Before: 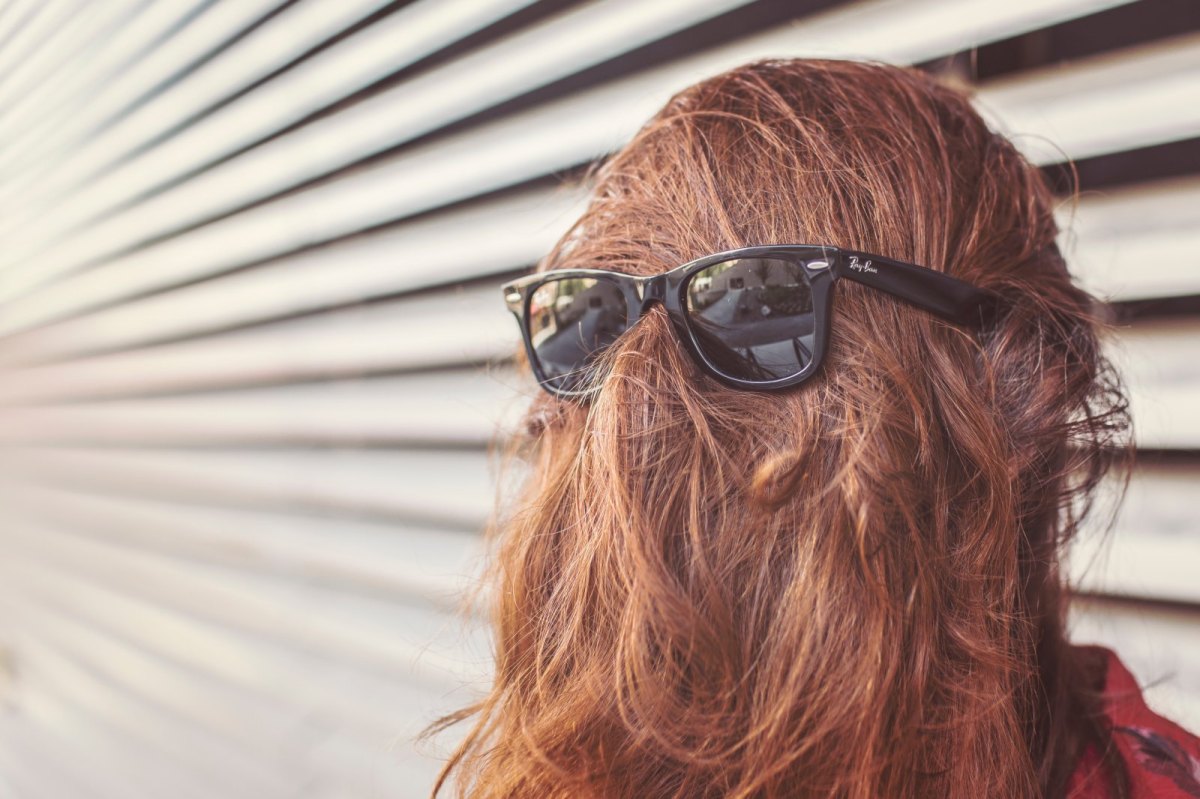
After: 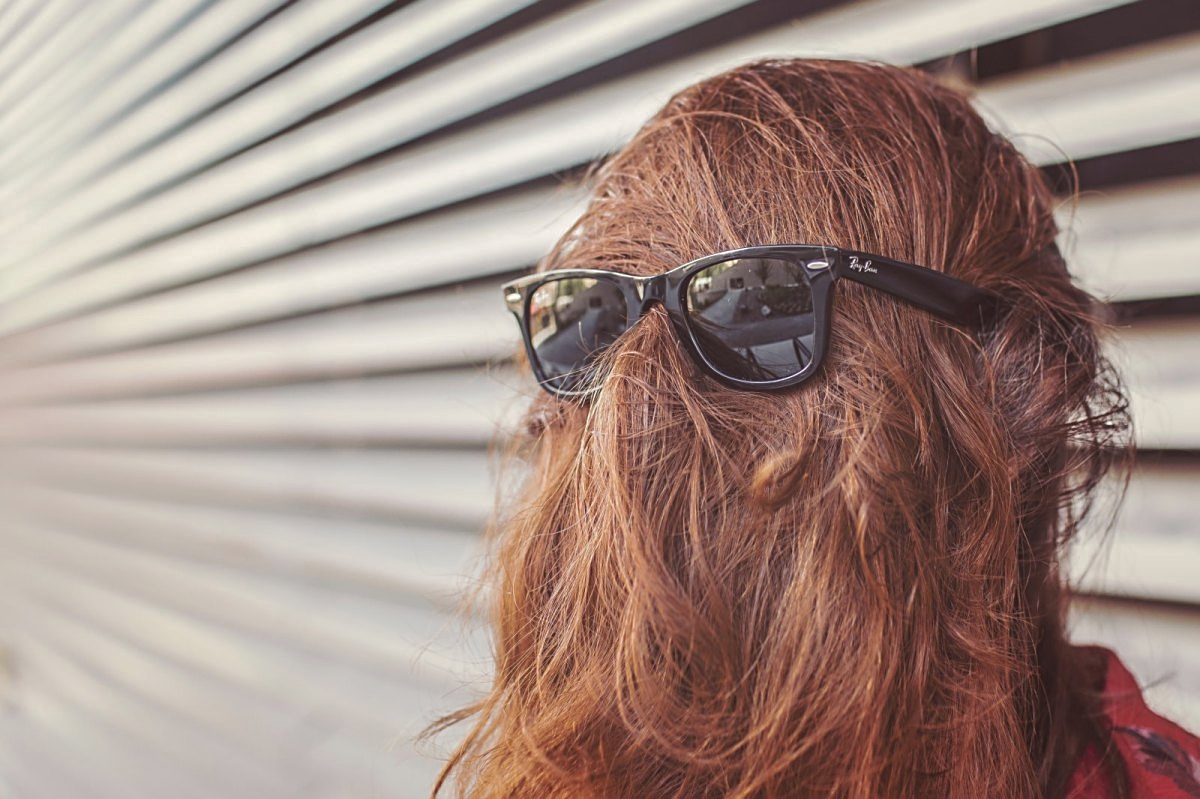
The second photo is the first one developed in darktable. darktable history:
rgb curve: curves: ch0 [(0, 0) (0.175, 0.154) (0.785, 0.663) (1, 1)]
sharpen: on, module defaults
